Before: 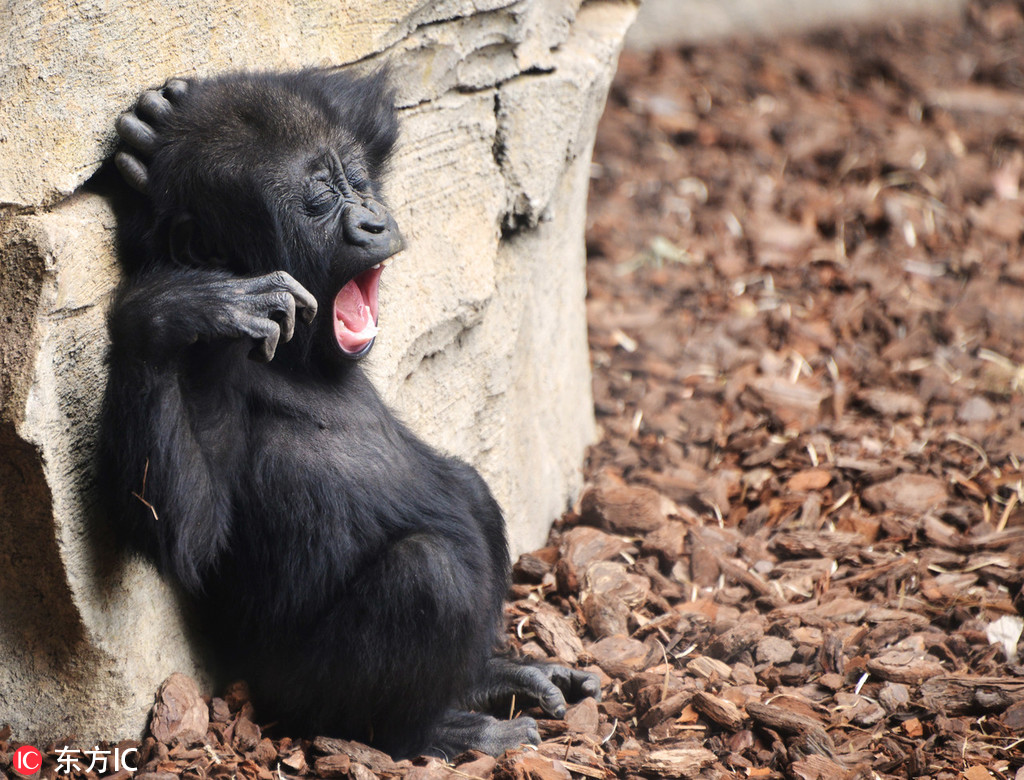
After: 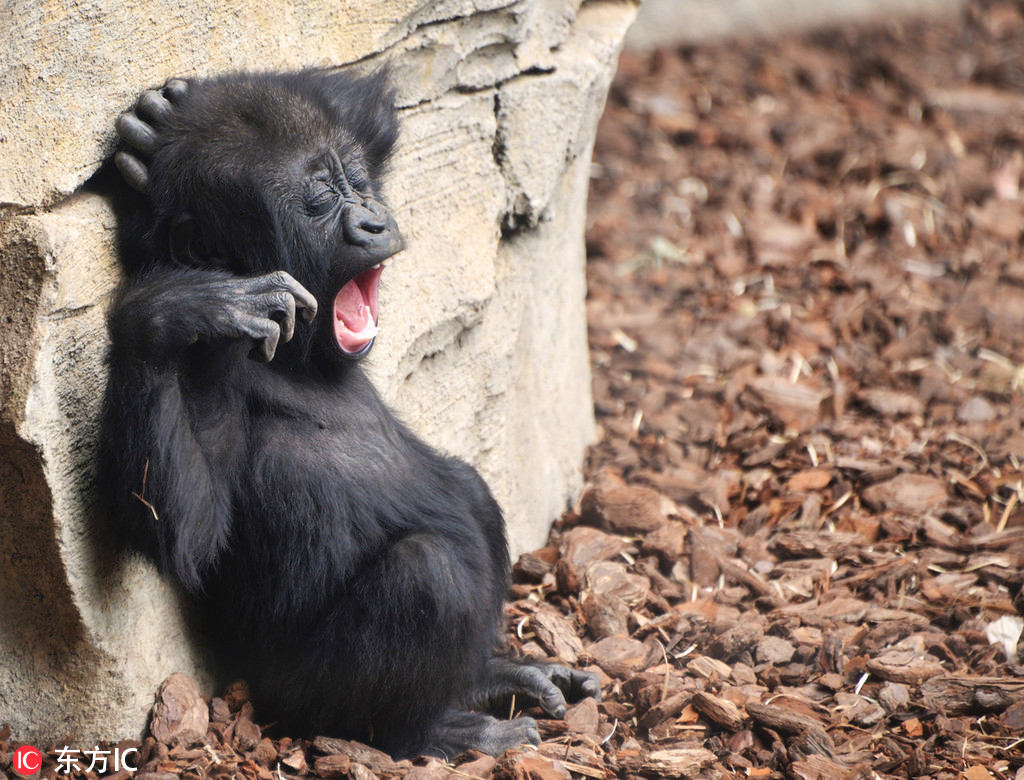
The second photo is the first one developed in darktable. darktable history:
shadows and highlights: shadows 42.99, highlights 6.75
